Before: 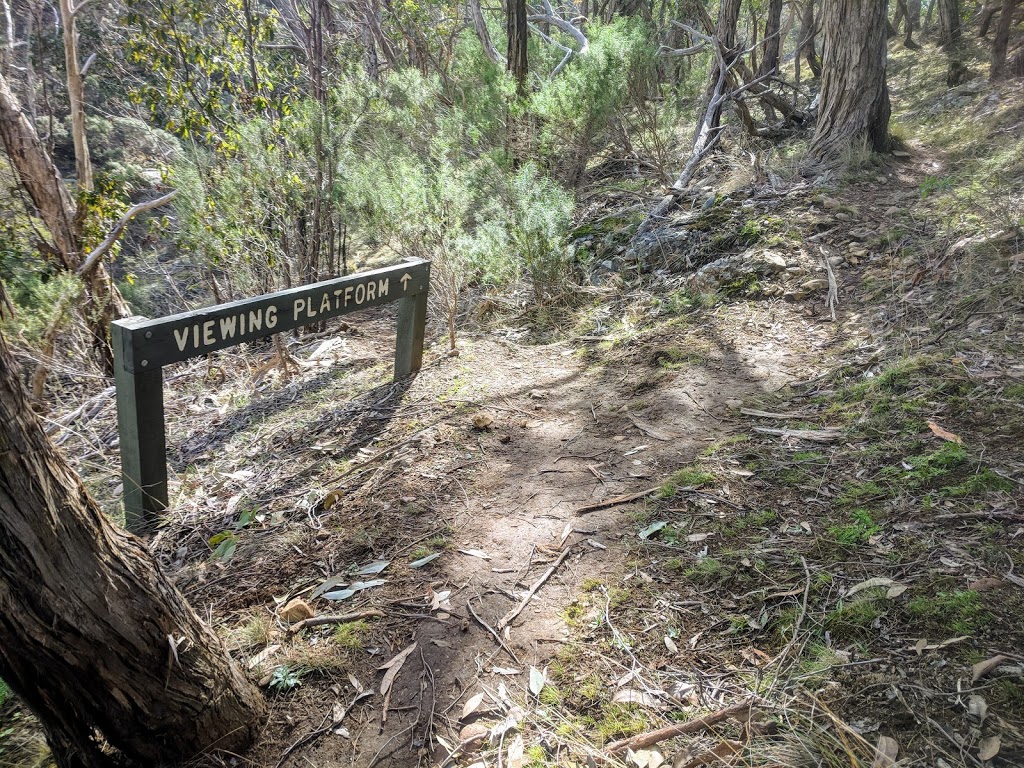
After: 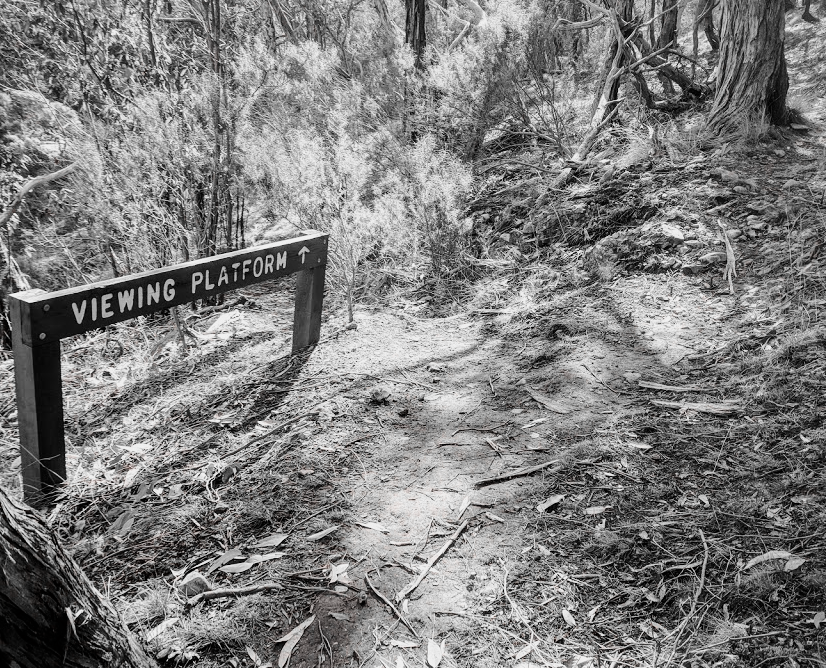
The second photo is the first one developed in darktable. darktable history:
crop: left 9.979%, top 3.629%, right 9.264%, bottom 9.279%
color zones: curves: ch1 [(0, 0.006) (0.094, 0.285) (0.171, 0.001) (0.429, 0.001) (0.571, 0.003) (0.714, 0.004) (0.857, 0.004) (1, 0.006)]
filmic rgb: black relative exposure -8 EV, white relative exposure 4.04 EV, hardness 4.15, contrast 0.93
tone equalizer: -8 EV -0.728 EV, -7 EV -0.695 EV, -6 EV -0.581 EV, -5 EV -0.413 EV, -3 EV 0.394 EV, -2 EV 0.6 EV, -1 EV 0.687 EV, +0 EV 0.78 EV, edges refinement/feathering 500, mask exposure compensation -1.57 EV, preserve details no
